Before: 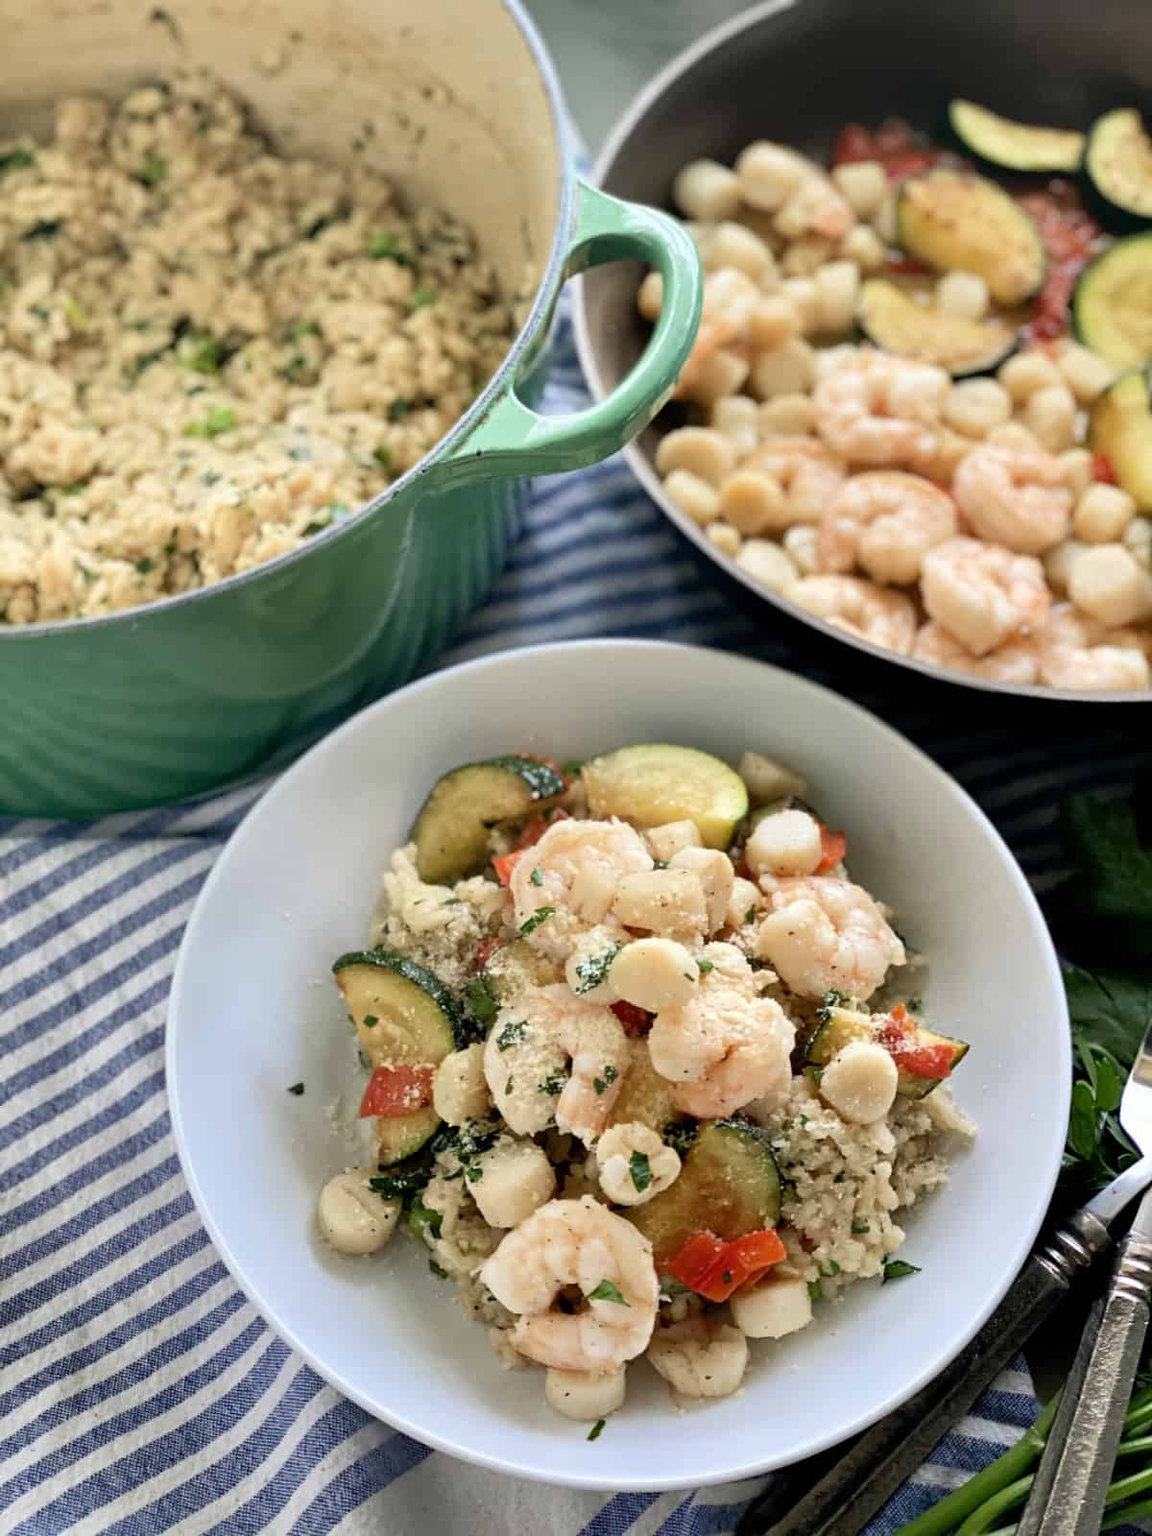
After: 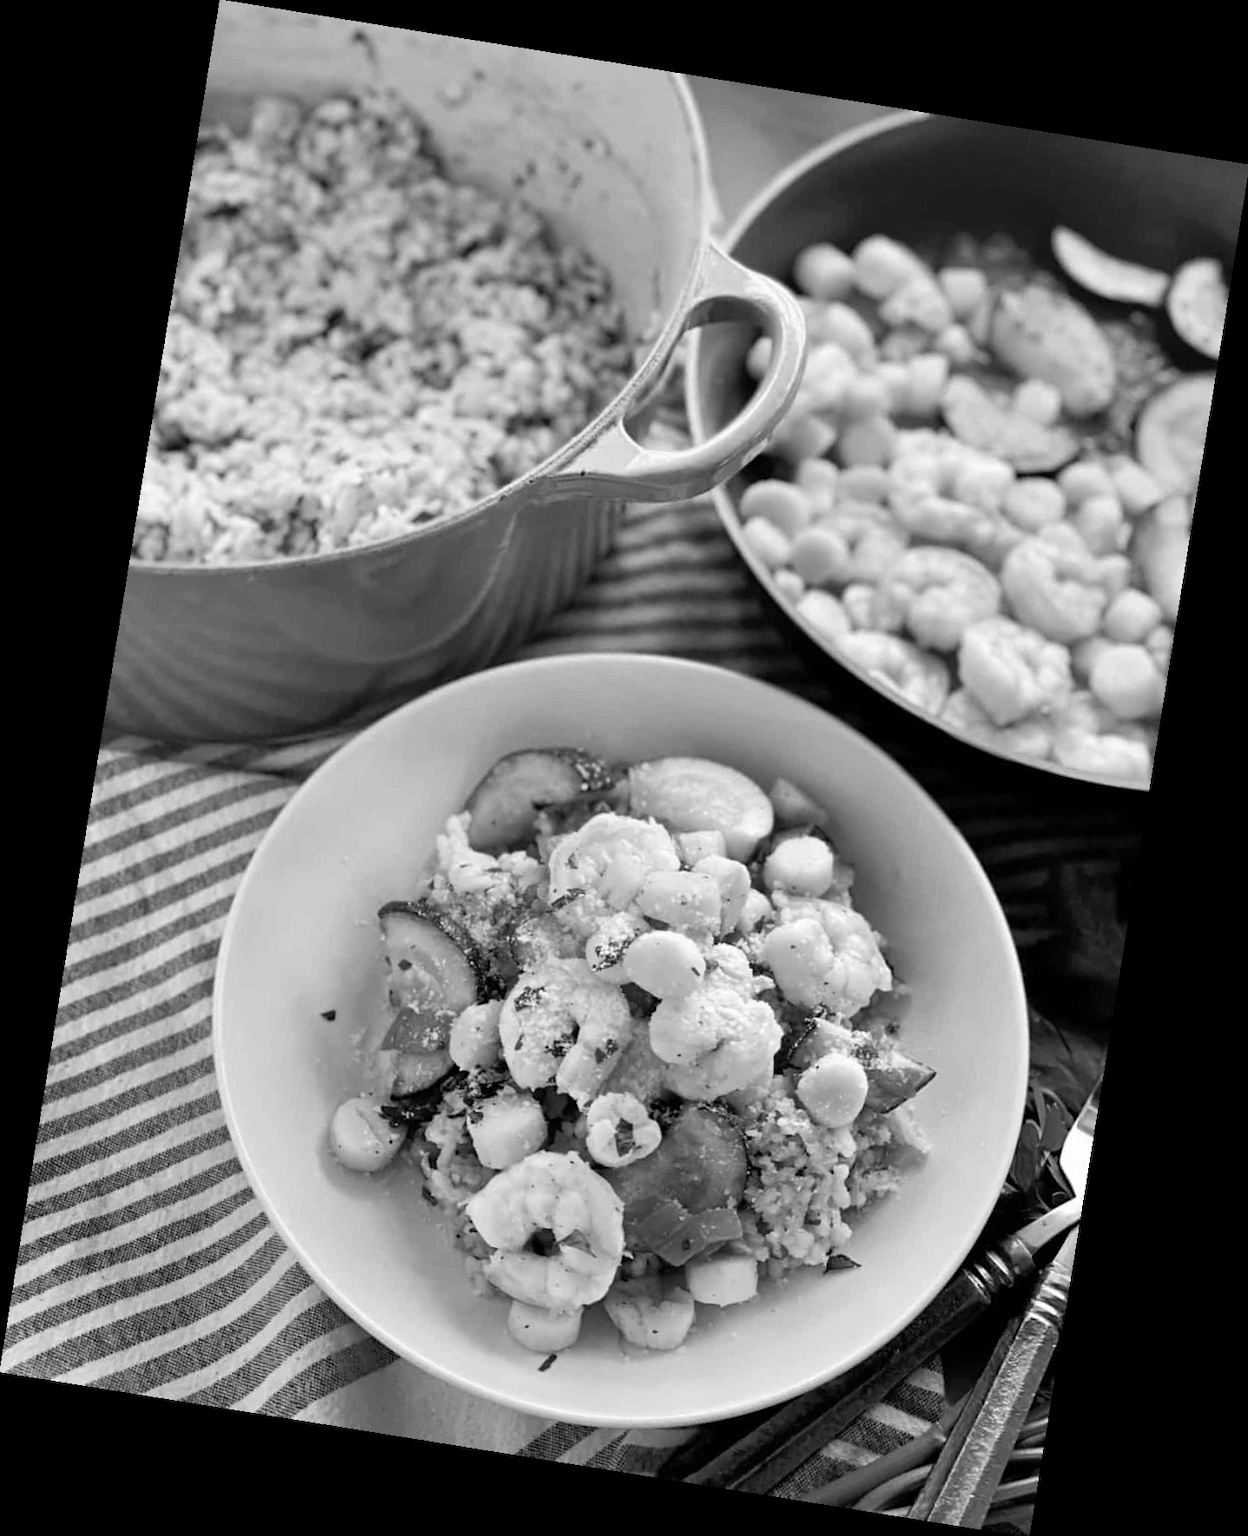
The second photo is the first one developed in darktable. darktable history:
color contrast: green-magenta contrast 0, blue-yellow contrast 0
rotate and perspective: rotation 9.12°, automatic cropping off
